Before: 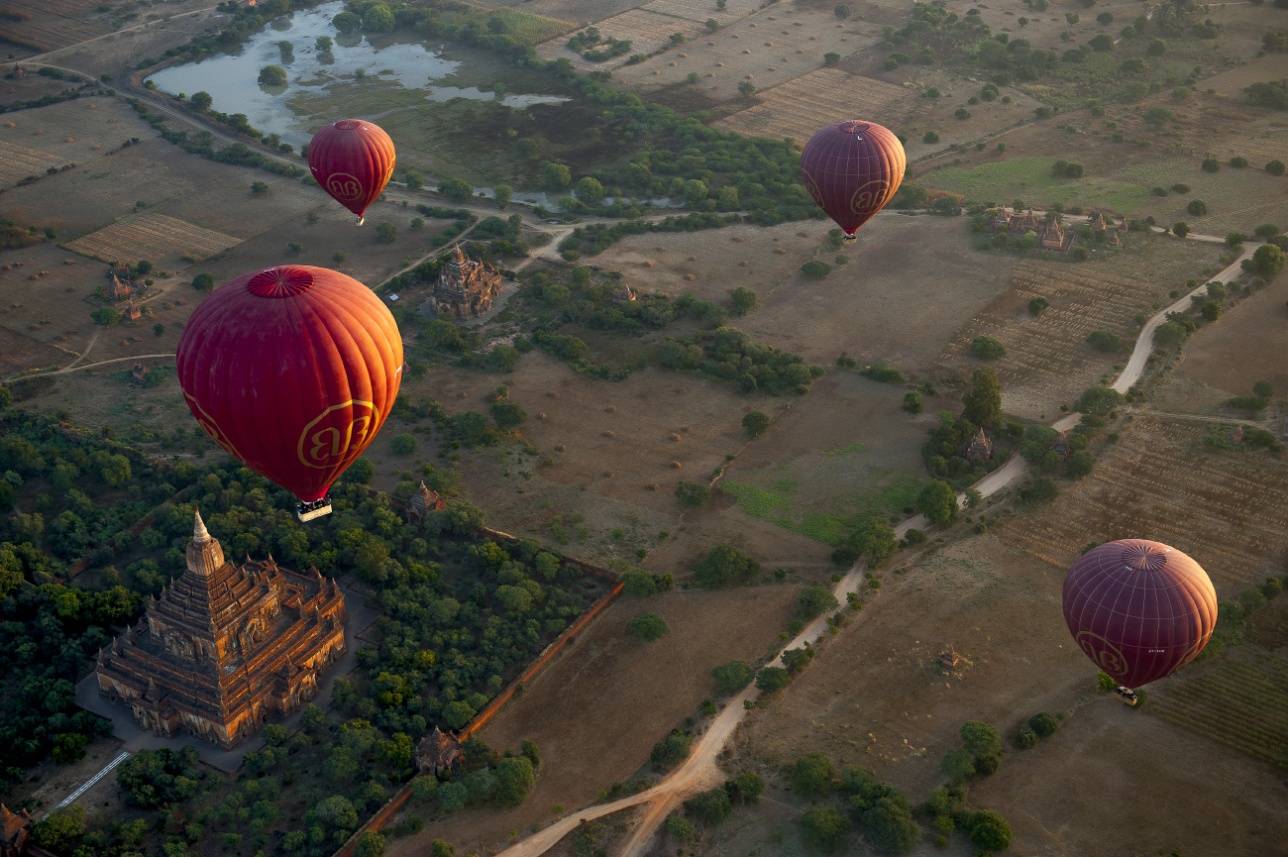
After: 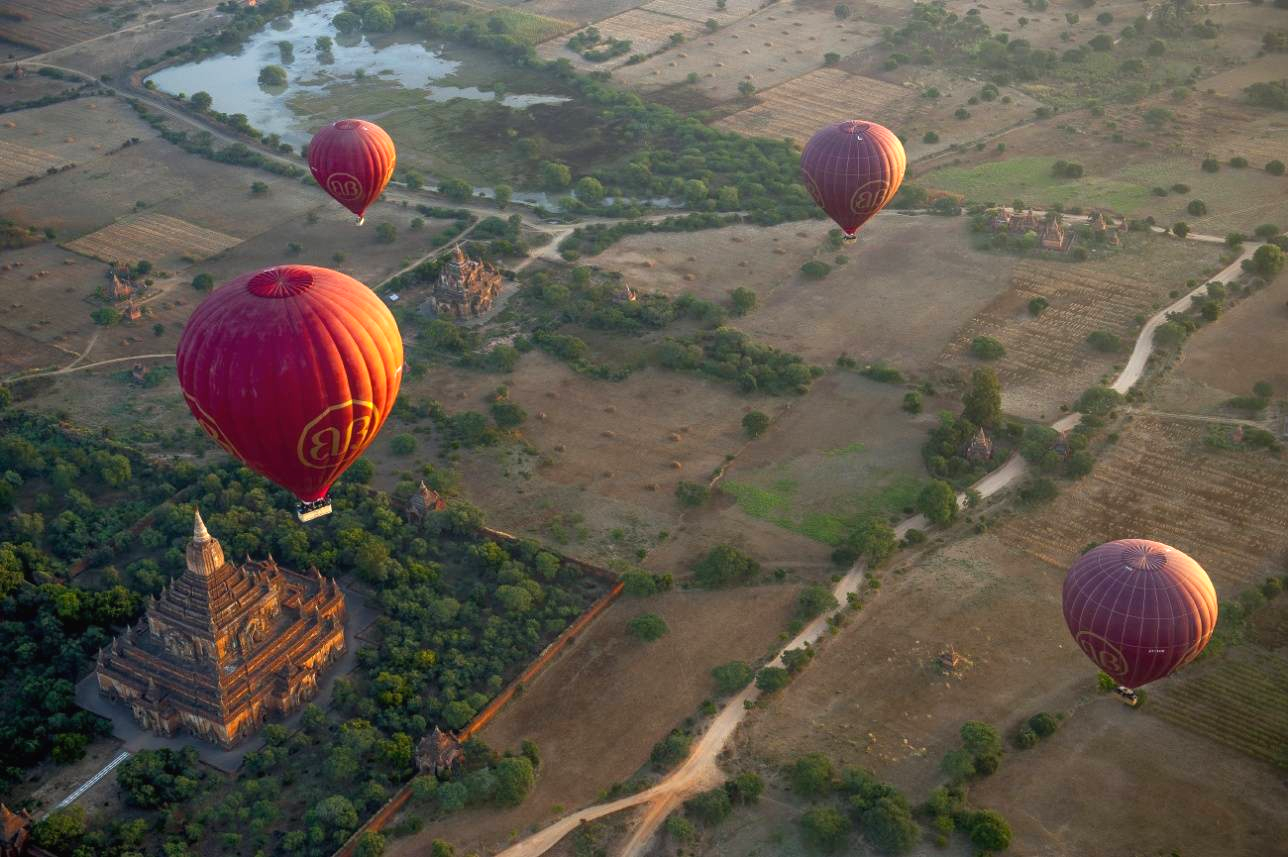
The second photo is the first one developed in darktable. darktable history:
local contrast: highlights 48%, shadows 0%, detail 100%
exposure: exposure 0.7 EV, compensate highlight preservation false
rotate and perspective: automatic cropping off
